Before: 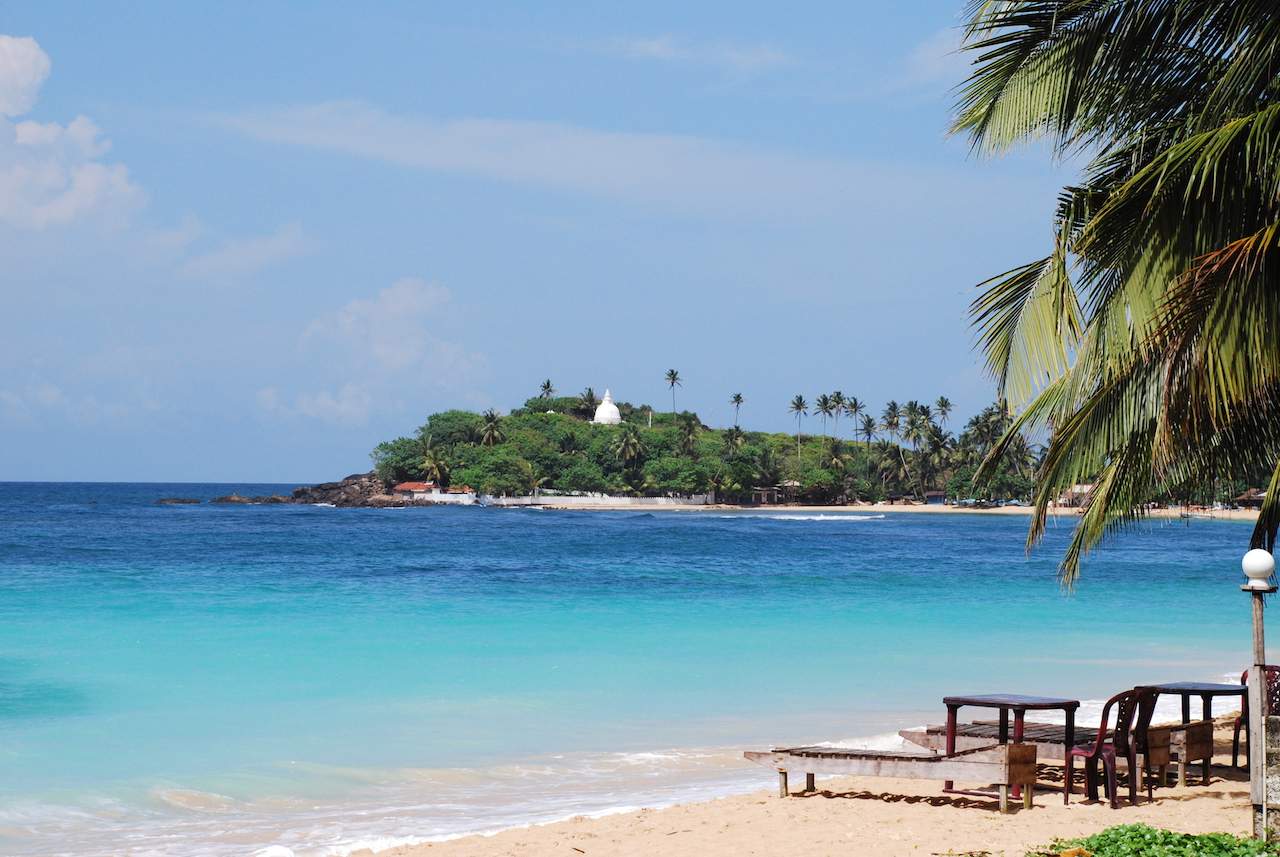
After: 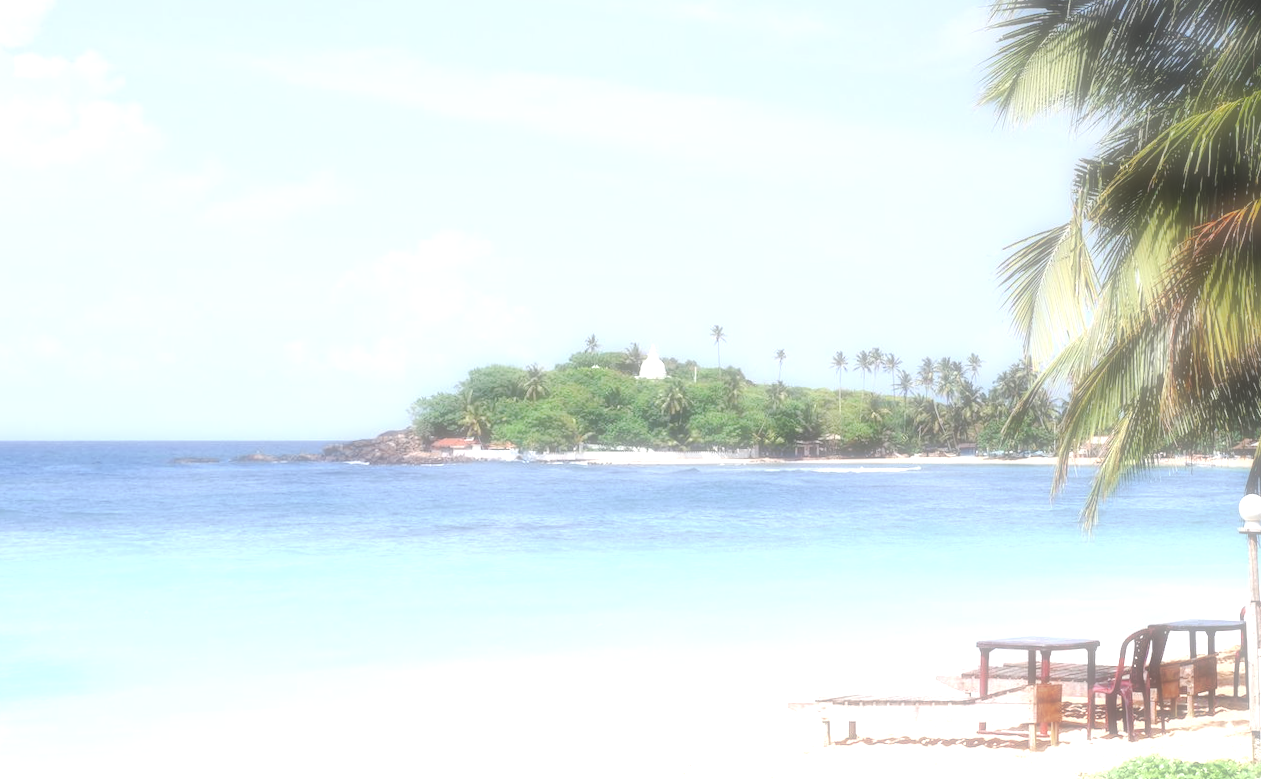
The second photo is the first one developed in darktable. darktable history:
graduated density: rotation -0.352°, offset 57.64
exposure: black level correction 0, exposure 1.741 EV, compensate exposure bias true, compensate highlight preservation false
tone curve: curves: ch0 [(0, 0) (0.003, 0.035) (0.011, 0.035) (0.025, 0.035) (0.044, 0.046) (0.069, 0.063) (0.1, 0.084) (0.136, 0.123) (0.177, 0.174) (0.224, 0.232) (0.277, 0.304) (0.335, 0.387) (0.399, 0.476) (0.468, 0.566) (0.543, 0.639) (0.623, 0.714) (0.709, 0.776) (0.801, 0.851) (0.898, 0.921) (1, 1)], preserve colors none
soften: on, module defaults
local contrast: detail 110%
rotate and perspective: rotation -0.013°, lens shift (vertical) -0.027, lens shift (horizontal) 0.178, crop left 0.016, crop right 0.989, crop top 0.082, crop bottom 0.918
